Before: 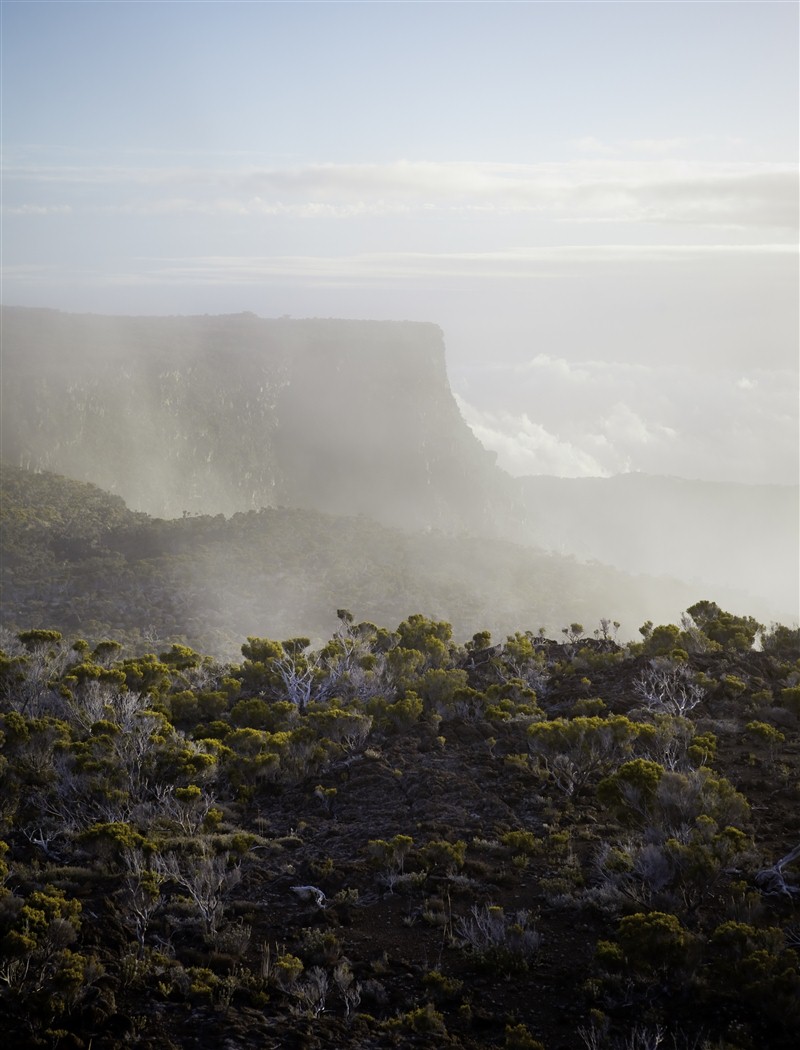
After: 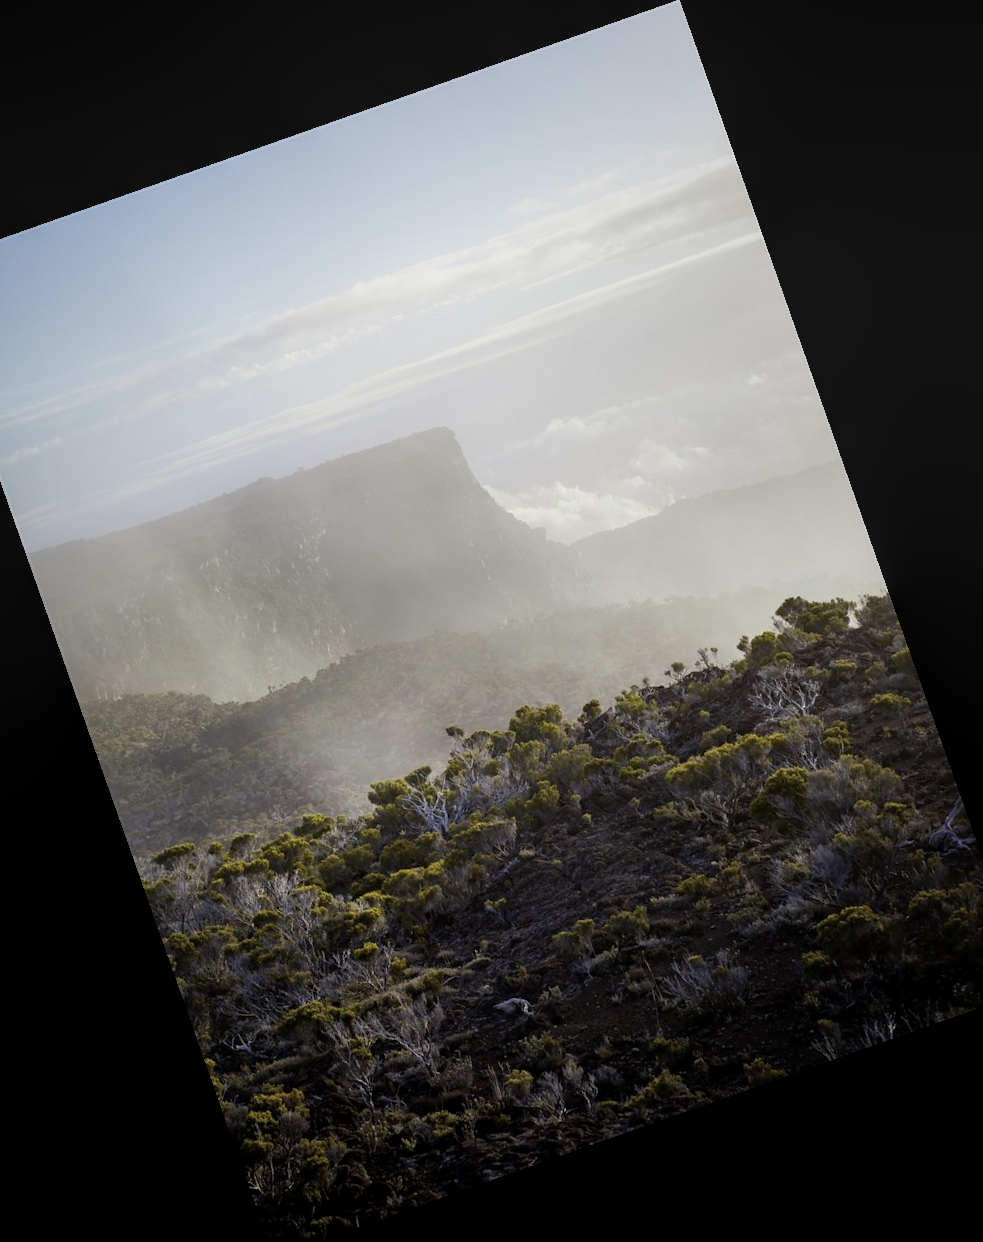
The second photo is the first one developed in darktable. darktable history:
local contrast: on, module defaults
crop and rotate: angle 19.43°, left 6.812%, right 4.125%, bottom 1.087%
